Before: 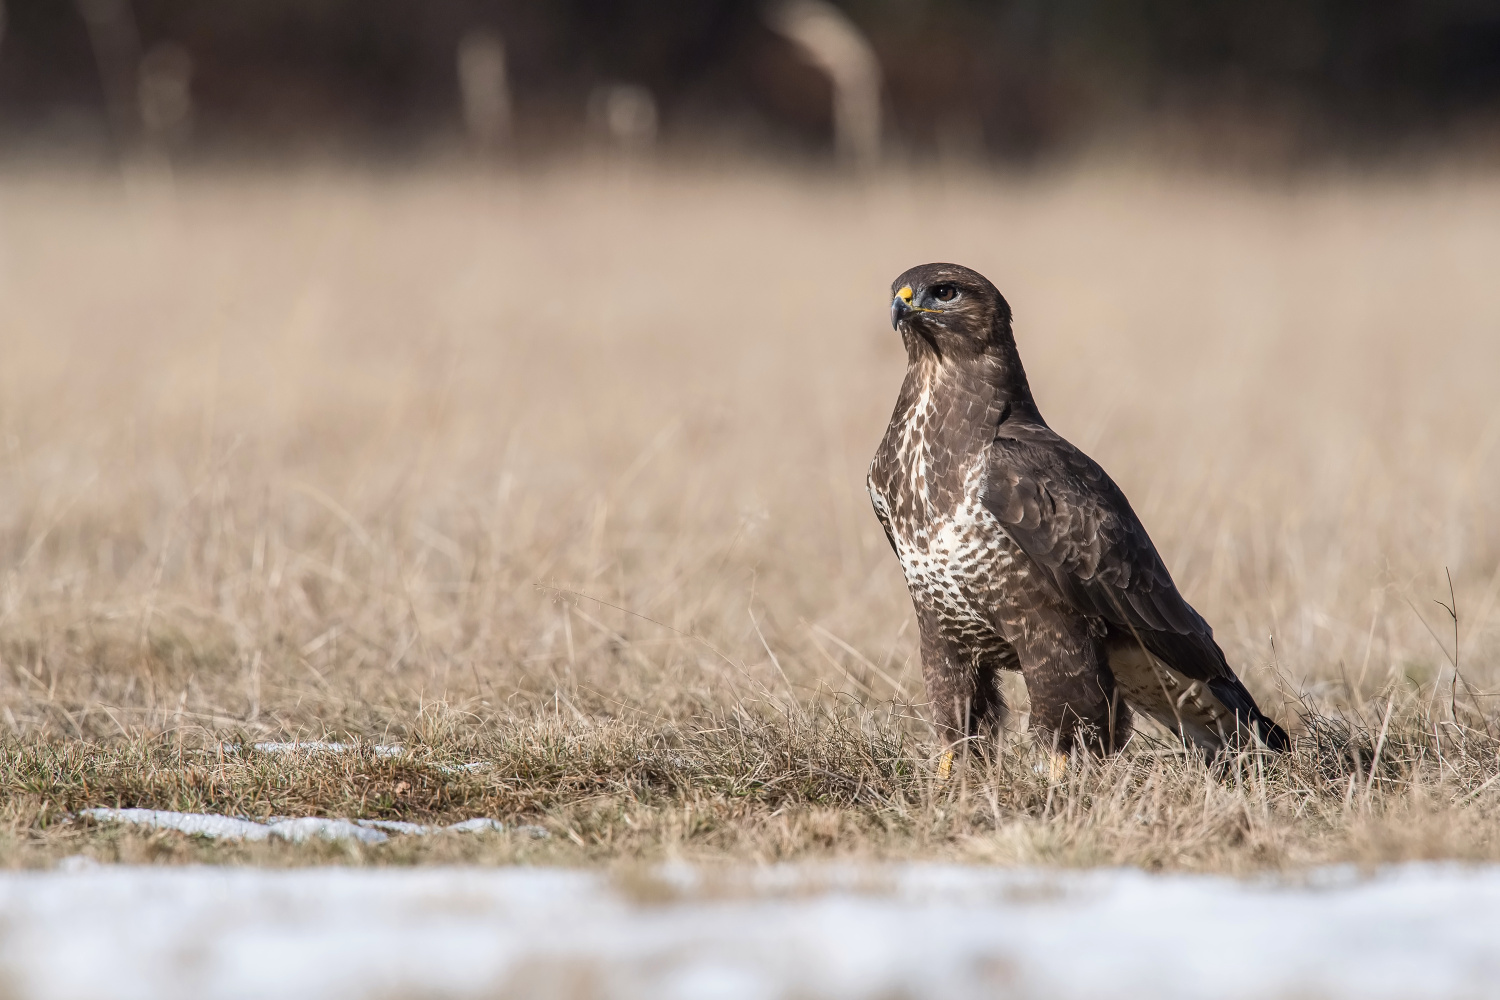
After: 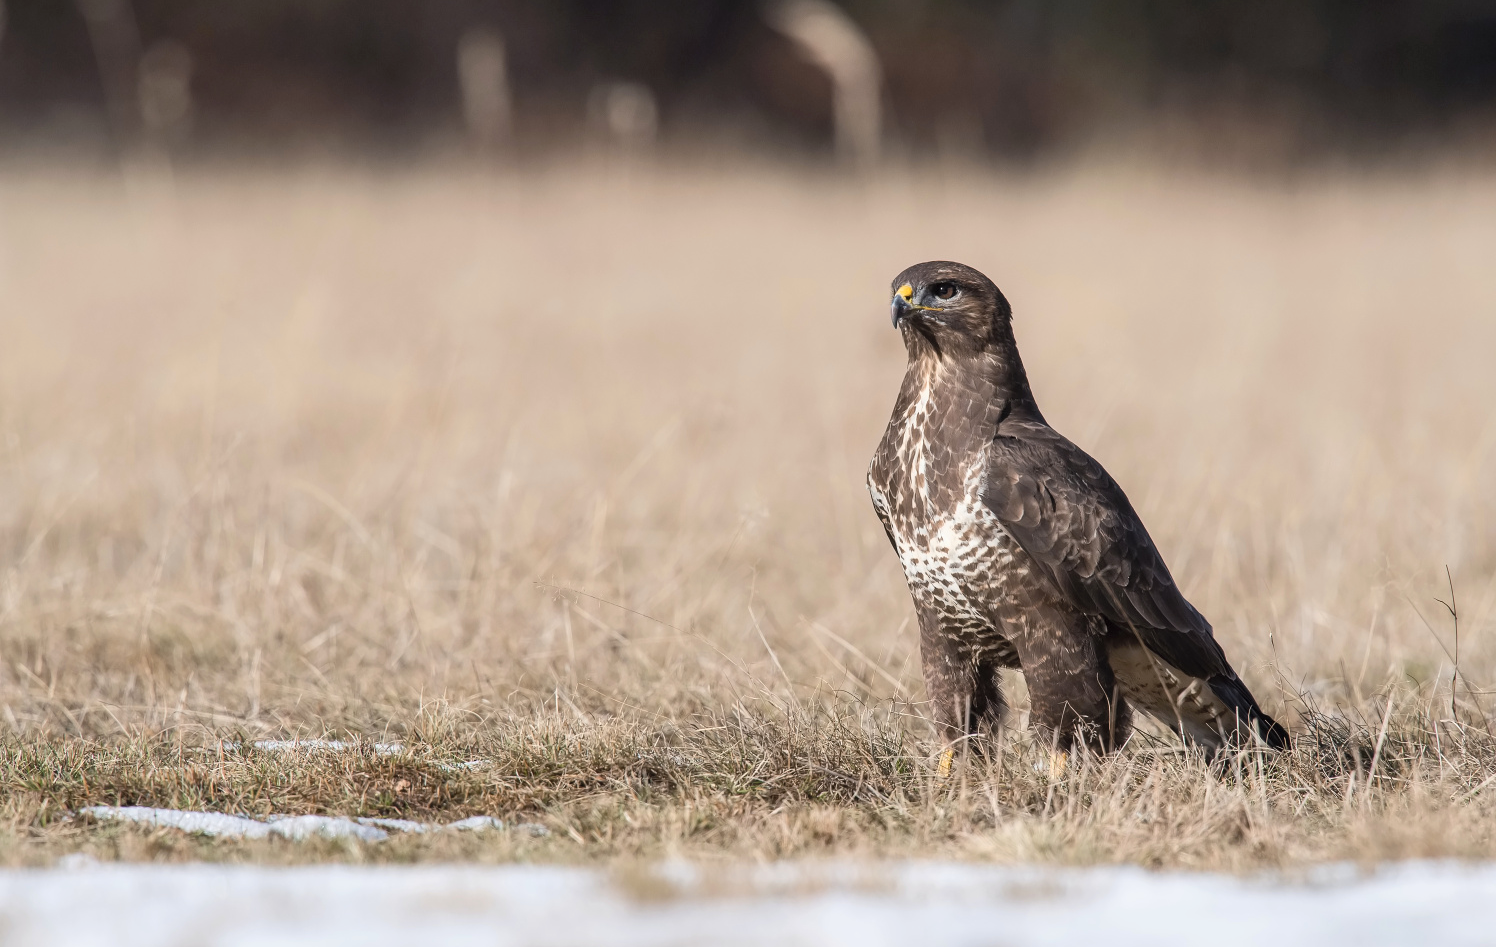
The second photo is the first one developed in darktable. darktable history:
contrast brightness saturation: contrast 0.05, brightness 0.058, saturation 0.013
crop: top 0.267%, right 0.265%, bottom 5.029%
